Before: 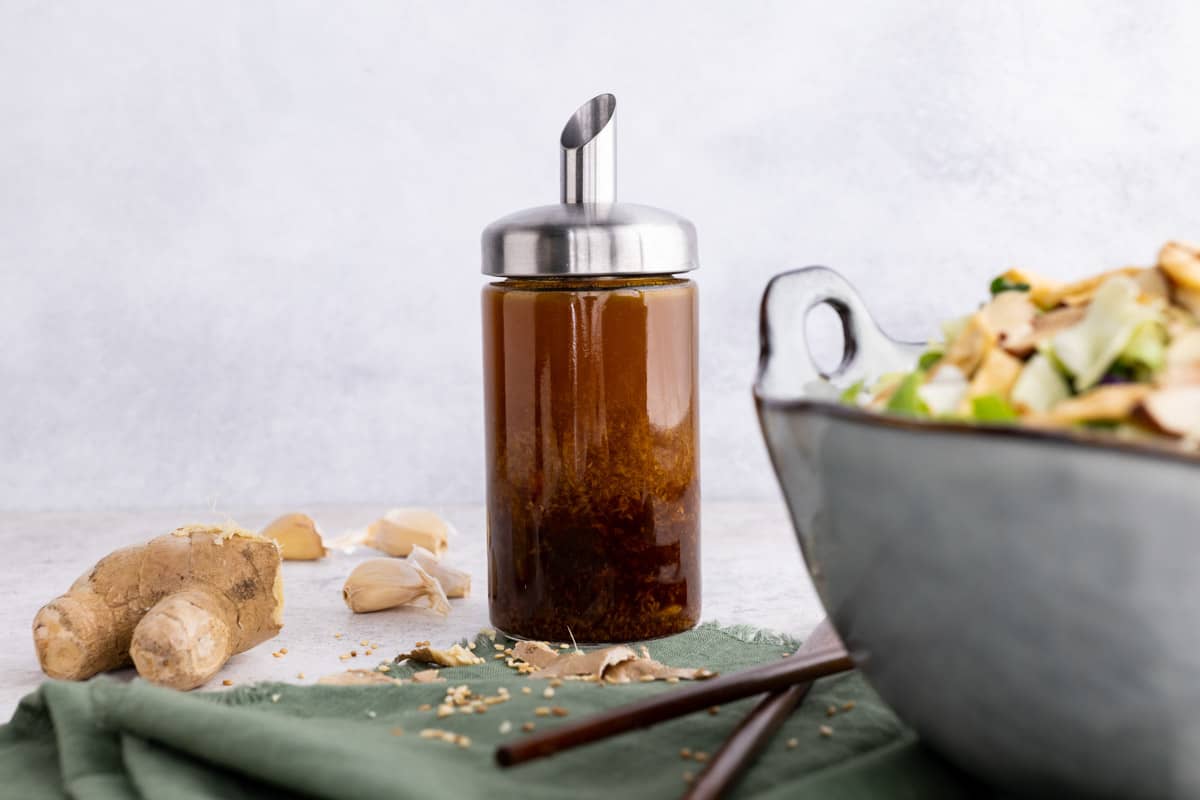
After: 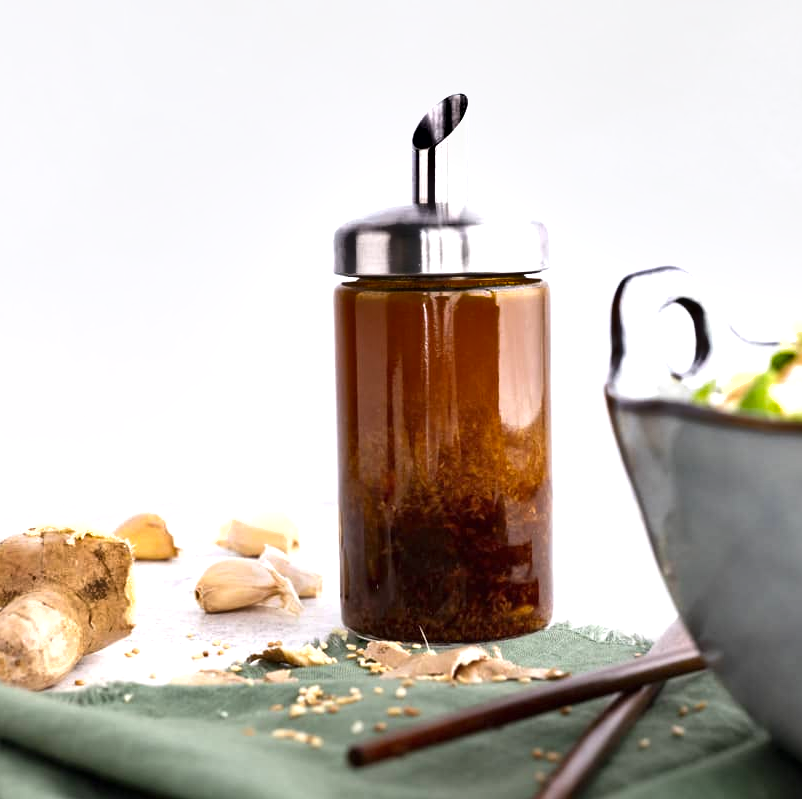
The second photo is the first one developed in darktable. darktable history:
crop and rotate: left 12.359%, right 20.759%
shadows and highlights: low approximation 0.01, soften with gaussian
exposure: black level correction 0, exposure 0.699 EV, compensate exposure bias true, compensate highlight preservation false
